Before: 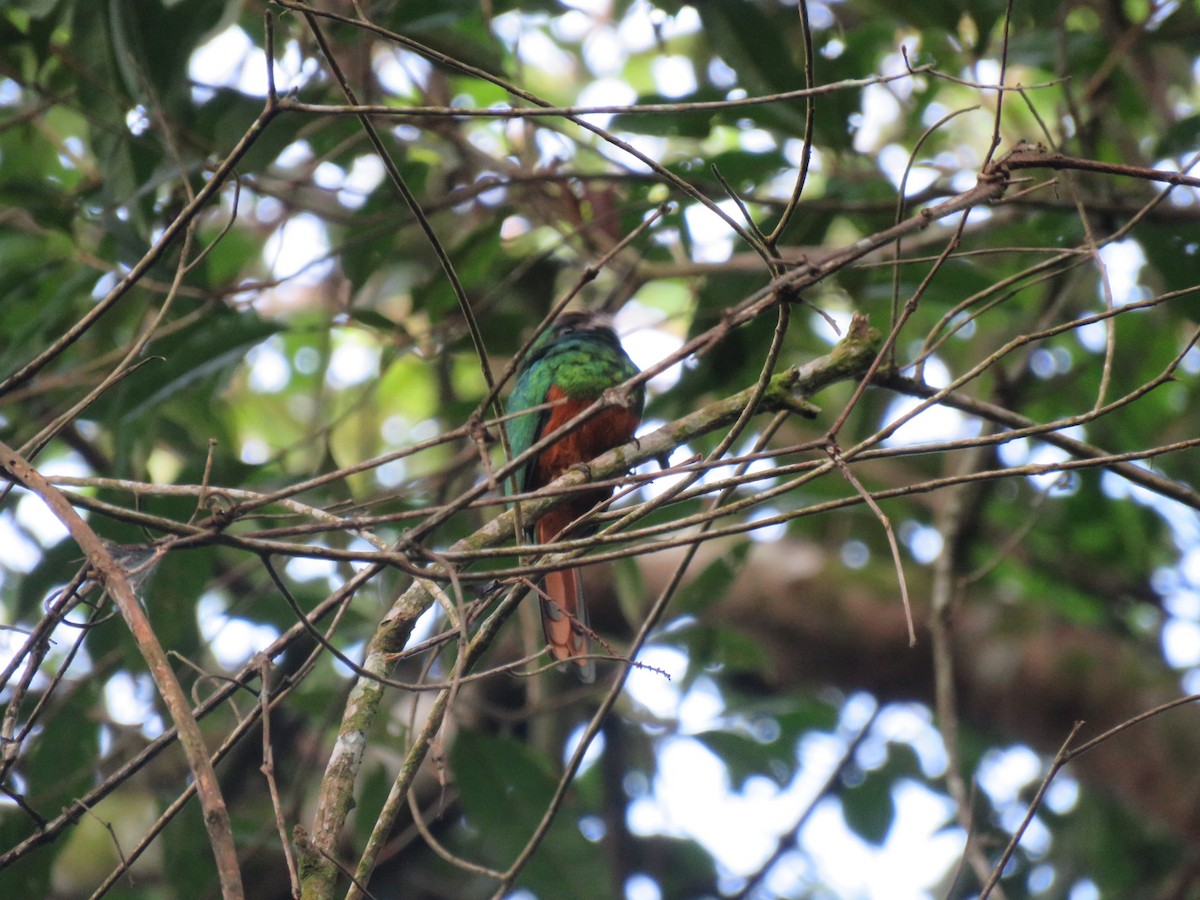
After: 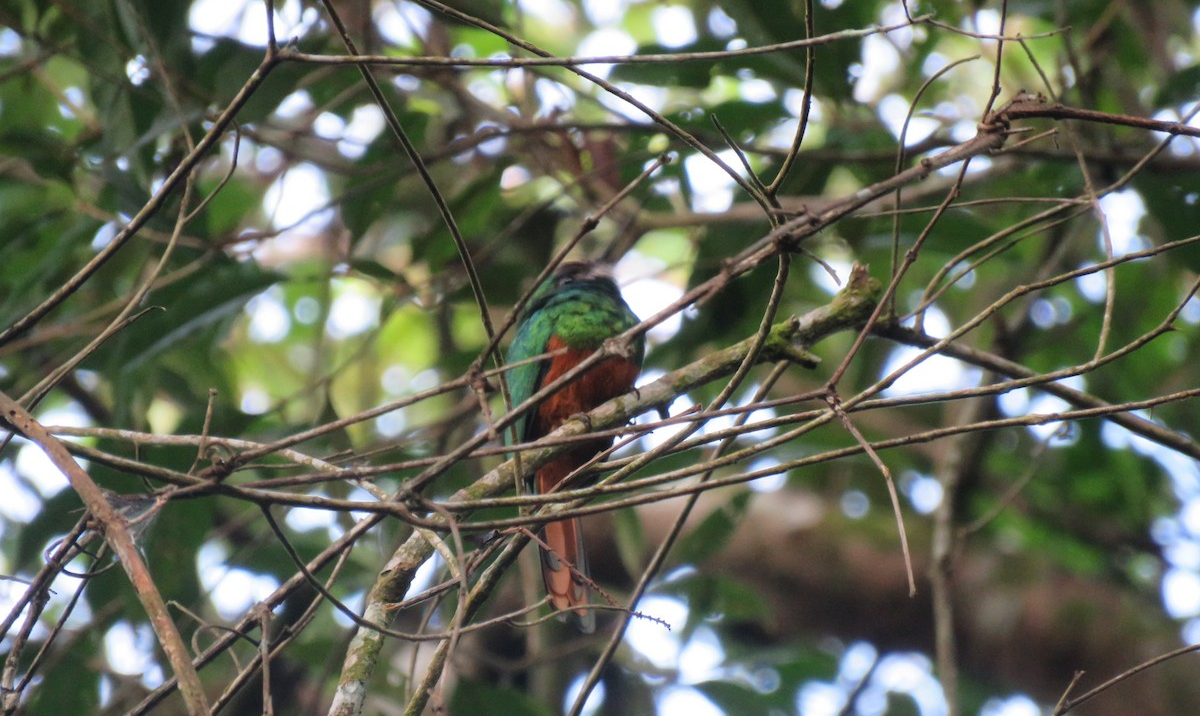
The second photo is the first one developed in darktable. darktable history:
crop and rotate: top 5.652%, bottom 14.791%
